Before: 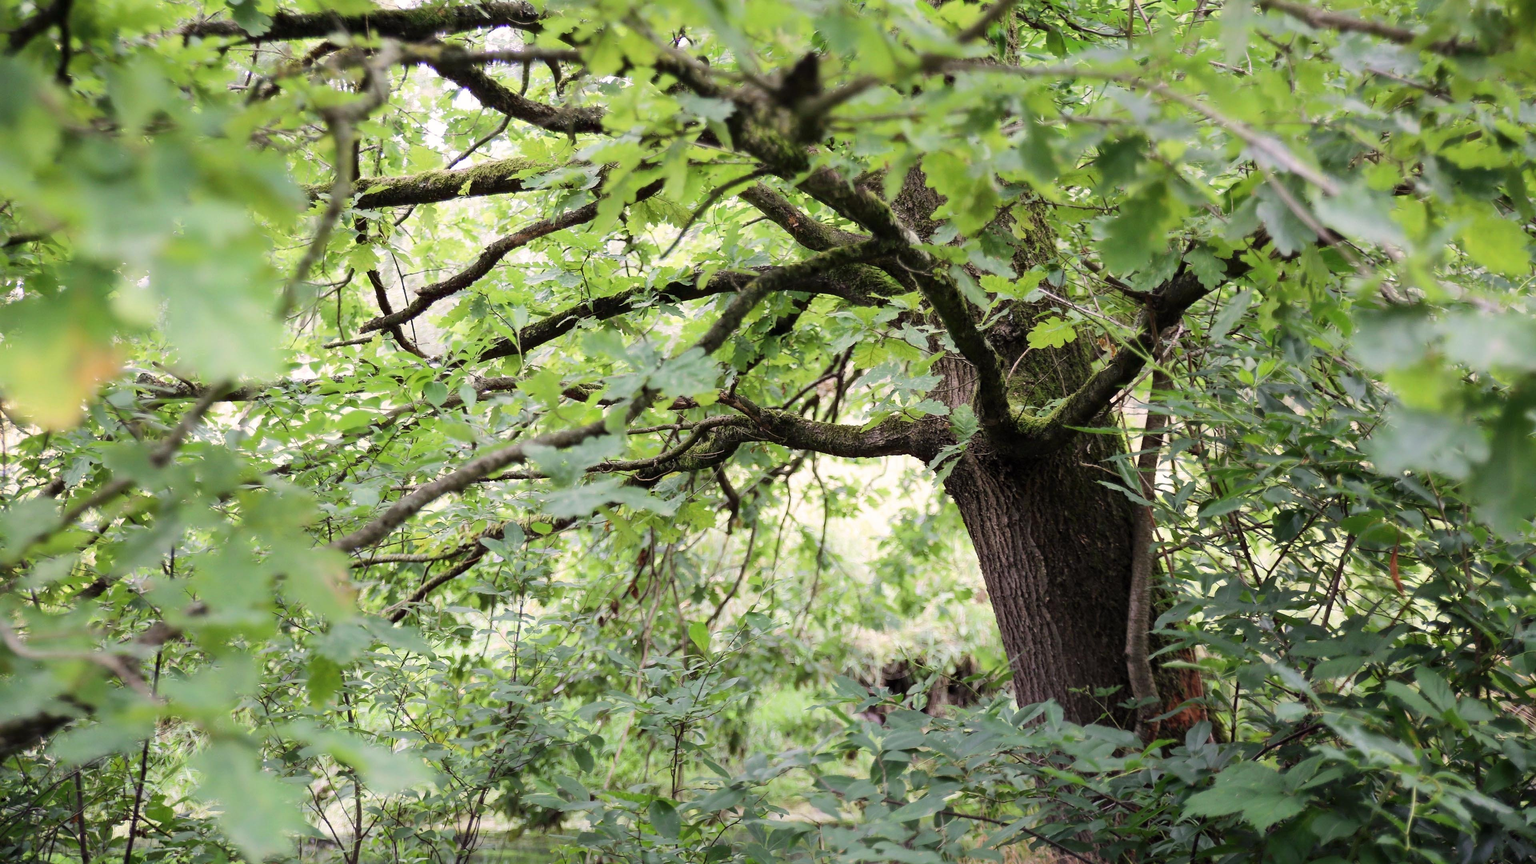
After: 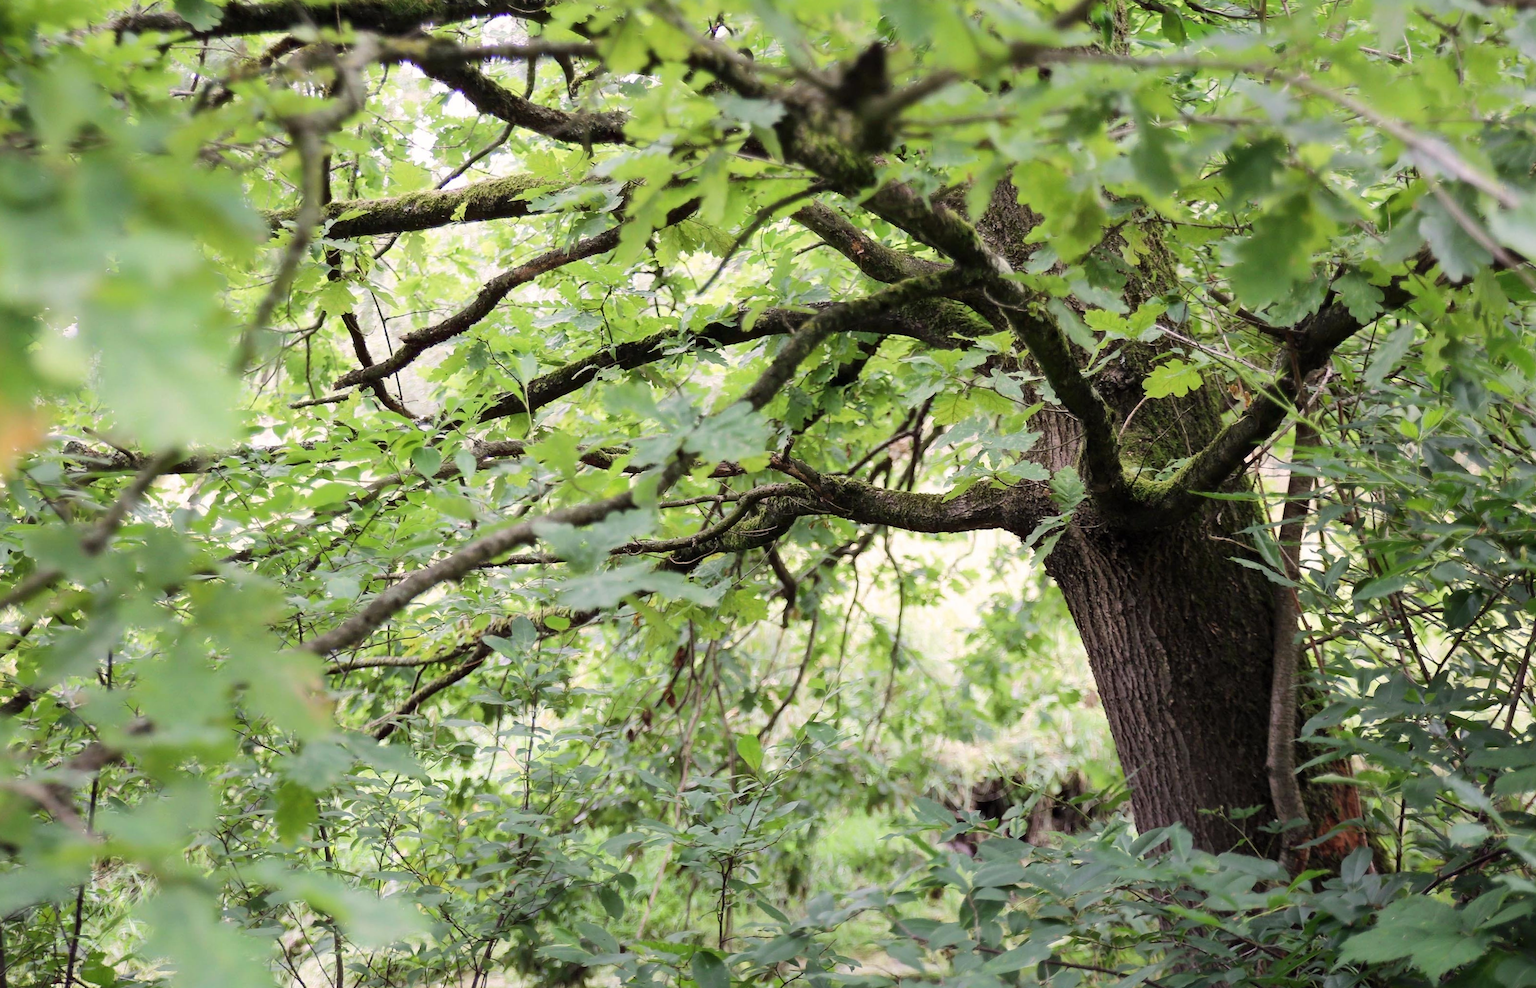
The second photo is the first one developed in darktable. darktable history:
crop and rotate: angle 0.708°, left 4.472%, top 0.945%, right 11.237%, bottom 2.62%
